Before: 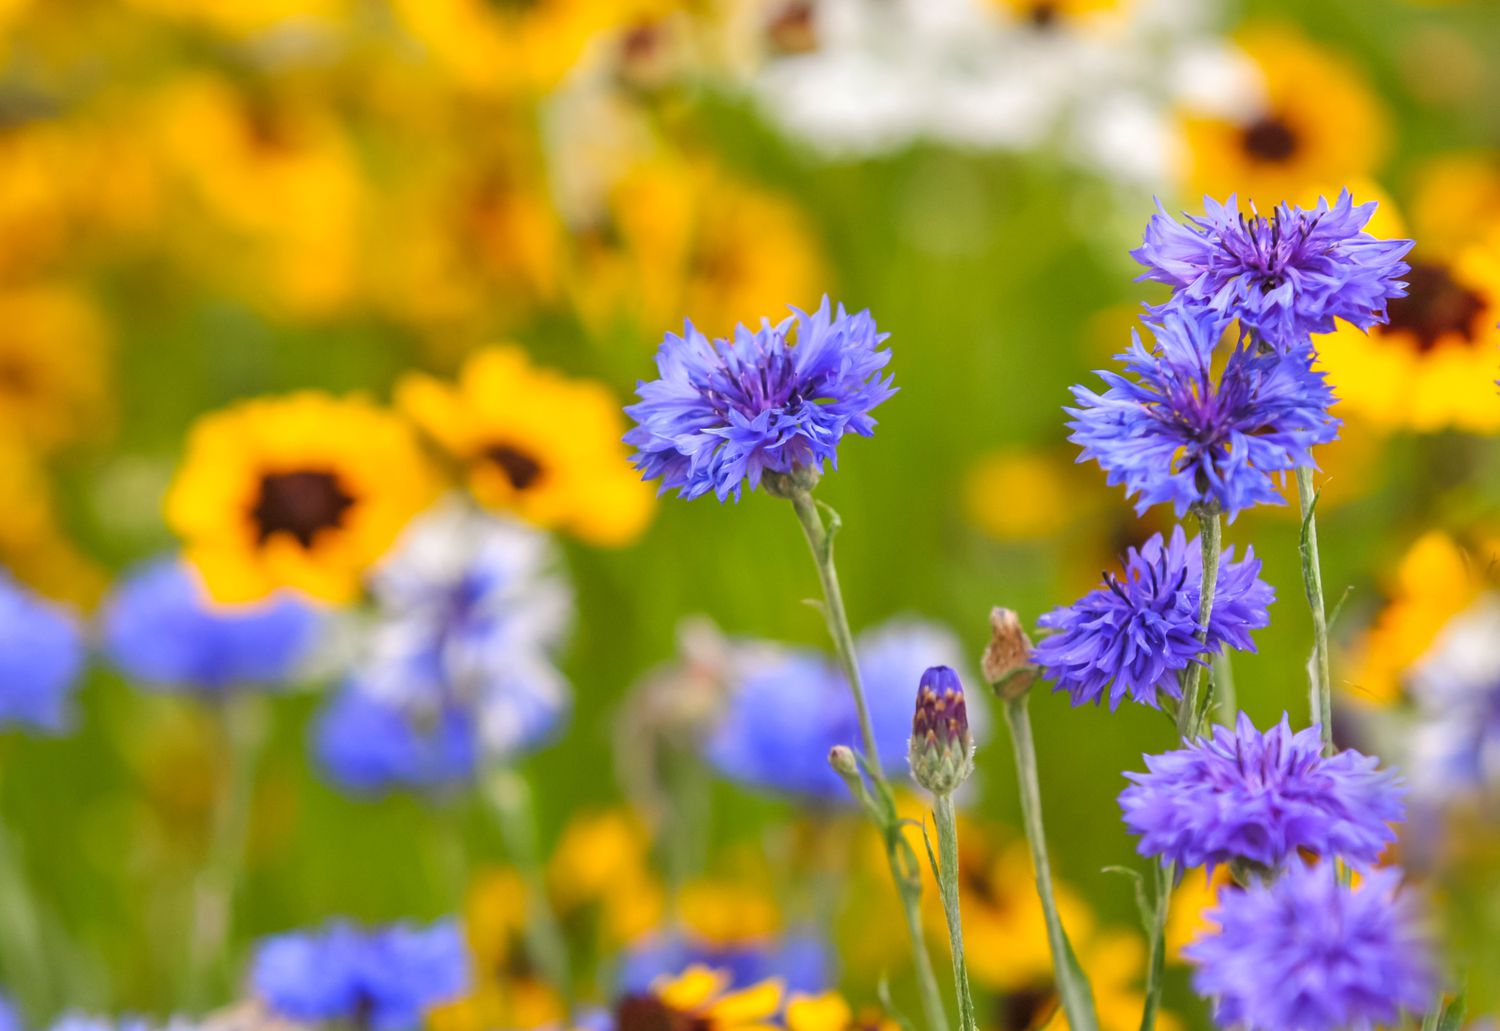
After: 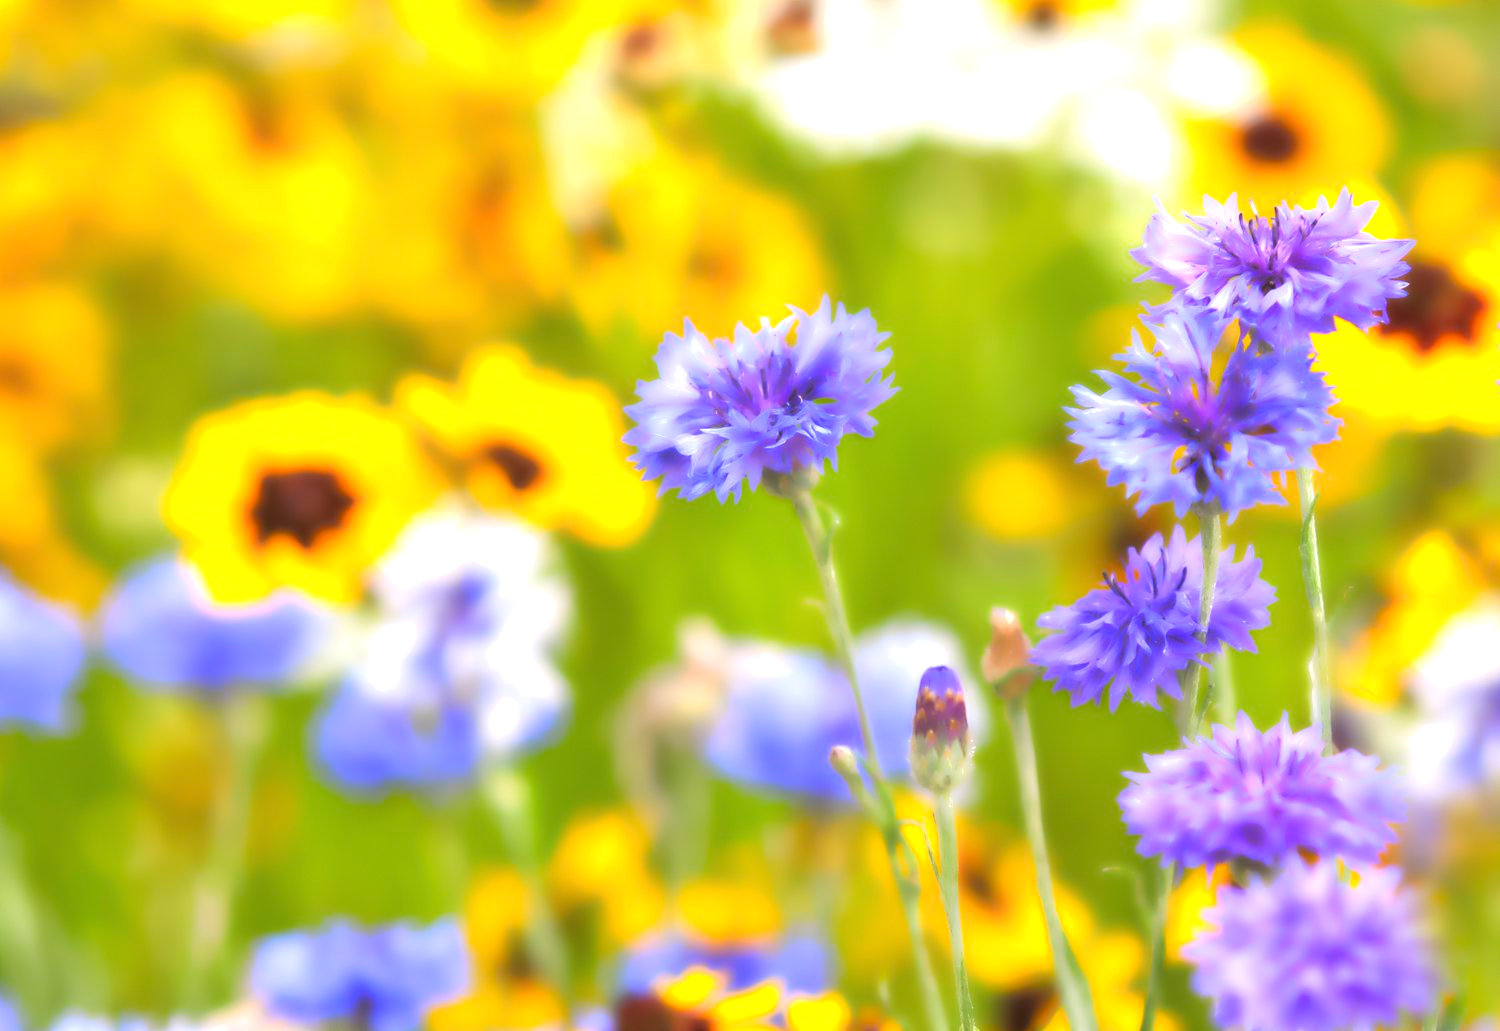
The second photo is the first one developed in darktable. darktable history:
exposure: black level correction 0, exposure 0.953 EV, compensate exposure bias true, compensate highlight preservation false
lowpass: radius 4, soften with bilateral filter, unbound 0
